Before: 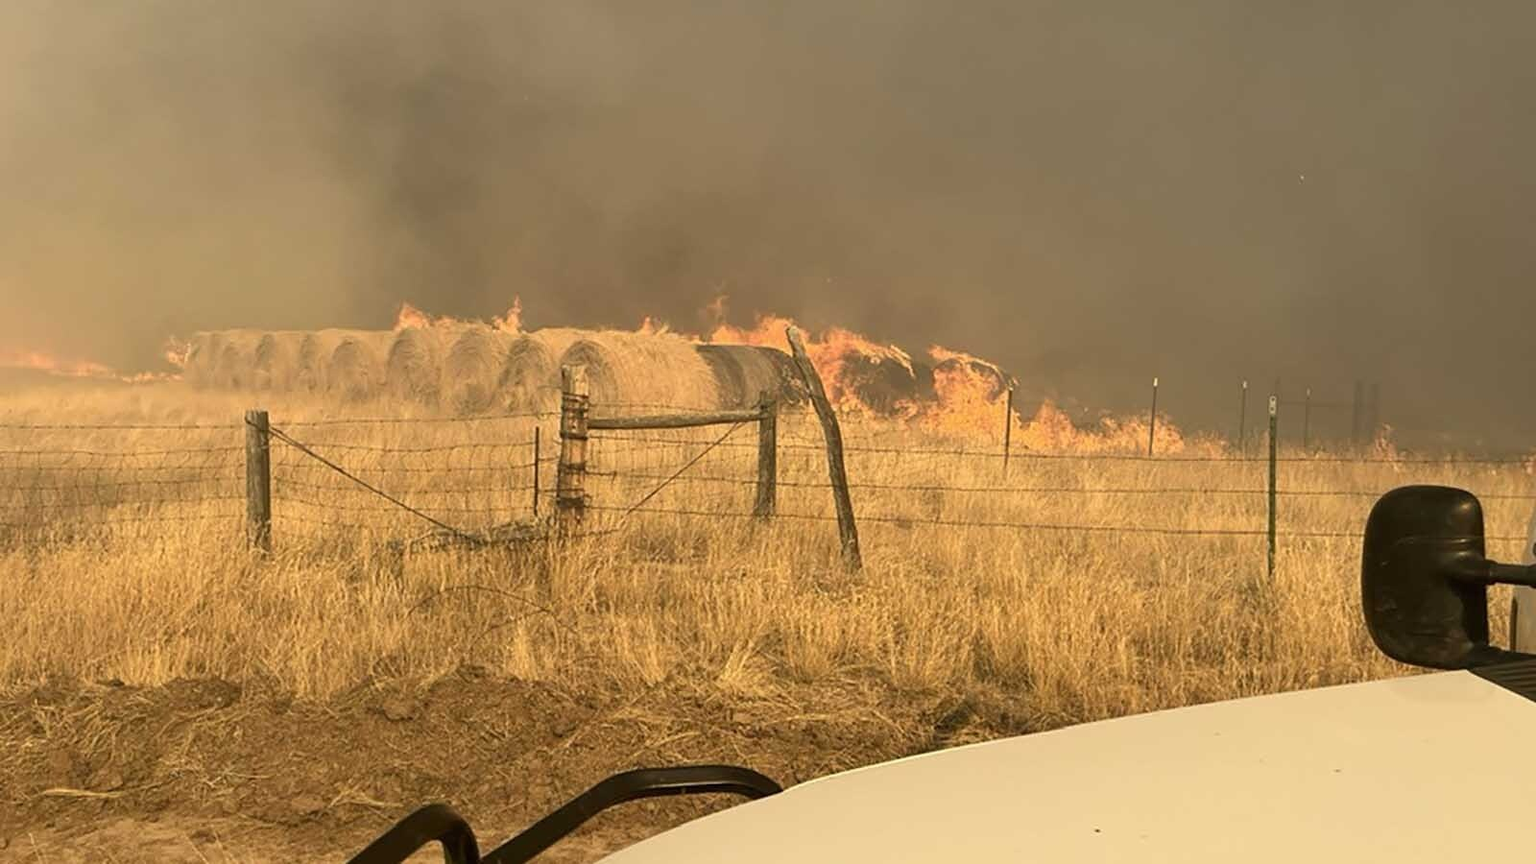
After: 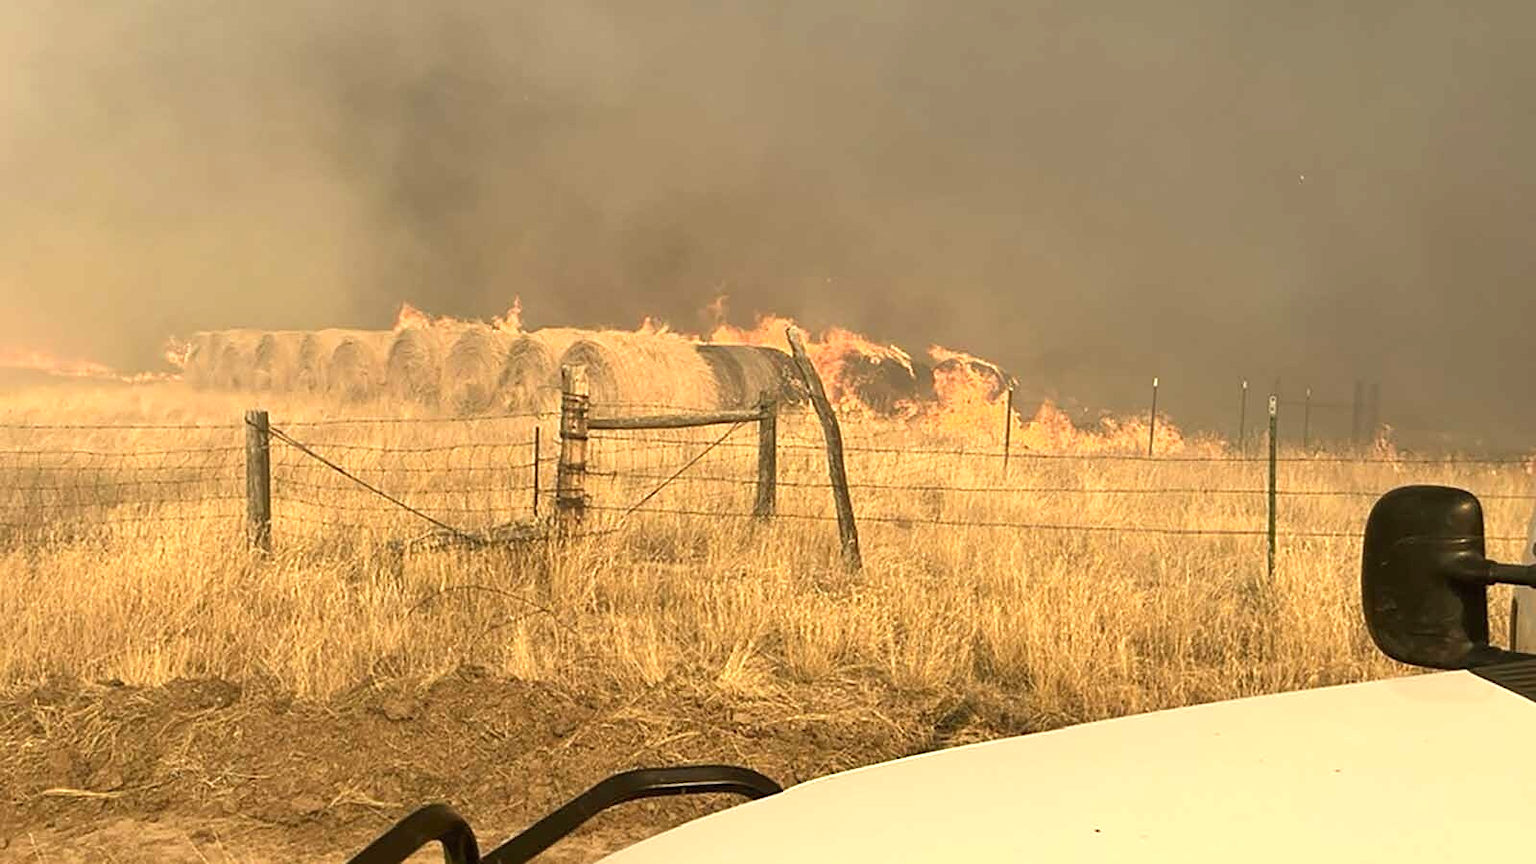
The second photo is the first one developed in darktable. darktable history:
sharpen: amount 0.217
exposure: exposure 0.495 EV, compensate exposure bias true, compensate highlight preservation false
